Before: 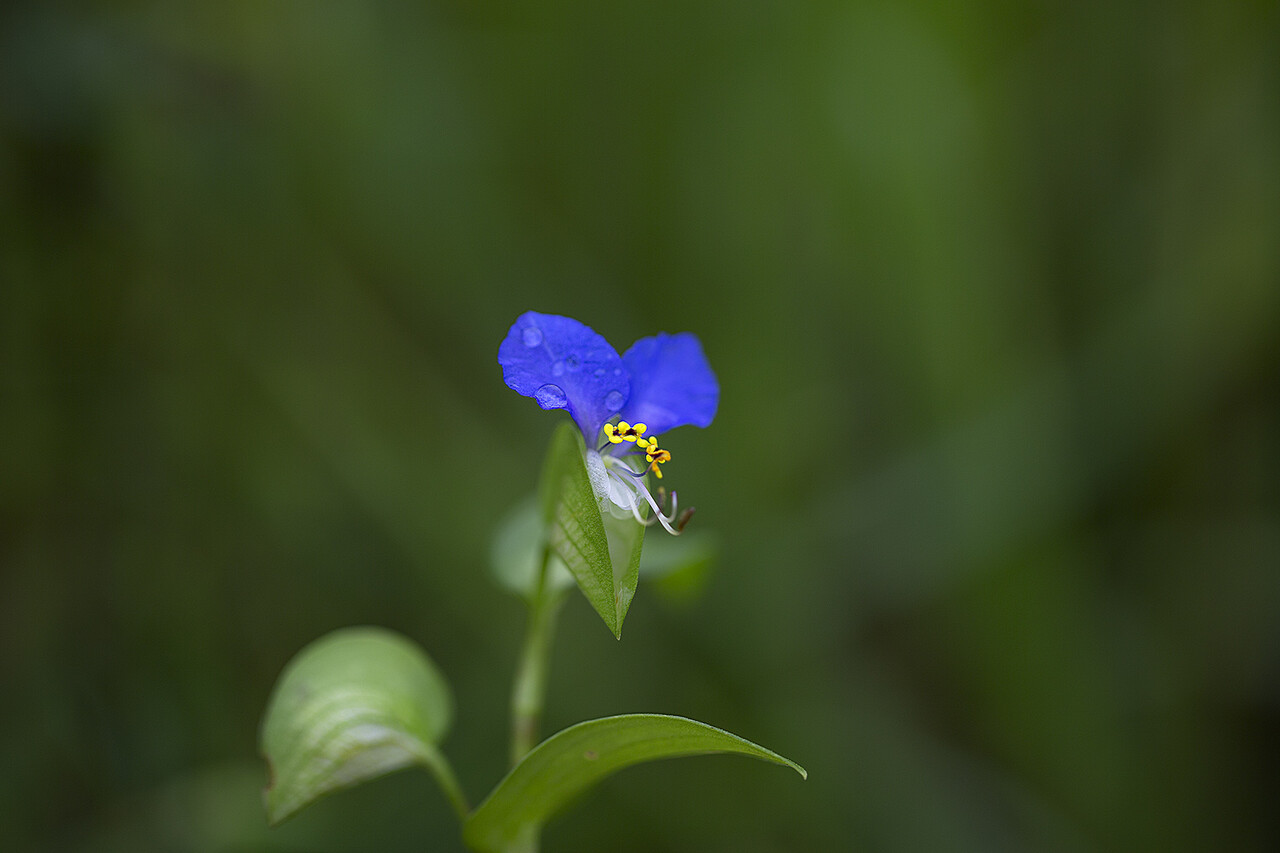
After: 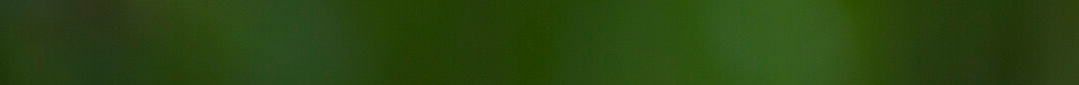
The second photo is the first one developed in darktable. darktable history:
bloom: size 38%, threshold 95%, strength 30%
crop and rotate: left 9.644%, top 9.491%, right 6.021%, bottom 80.509%
color correction: highlights b* 3
exposure: exposure -0.177 EV, compensate highlight preservation false
